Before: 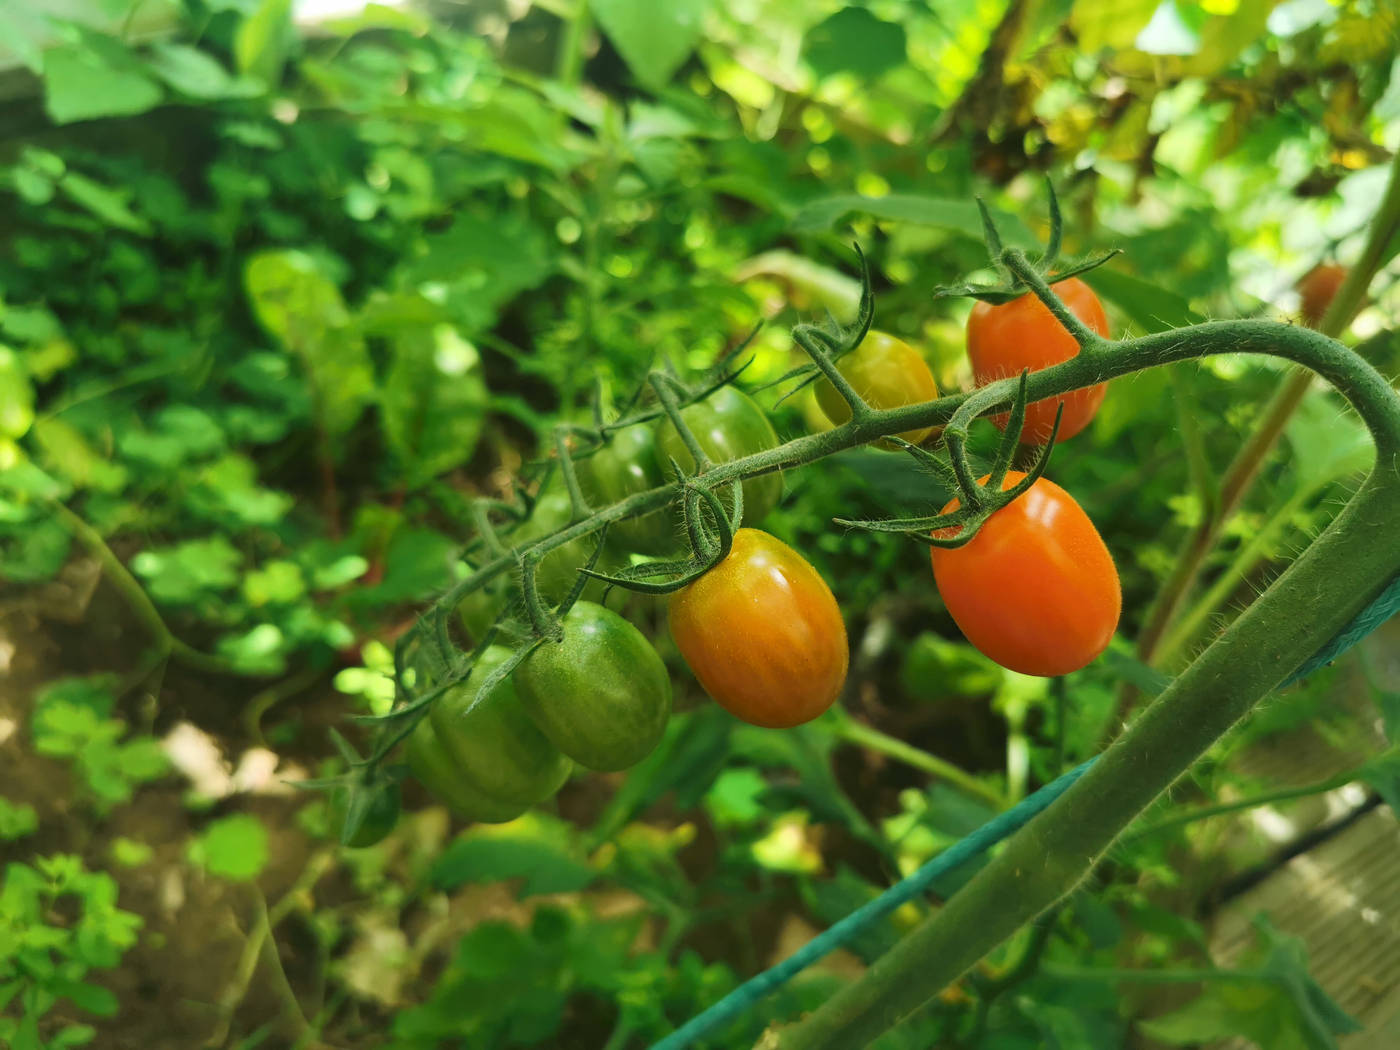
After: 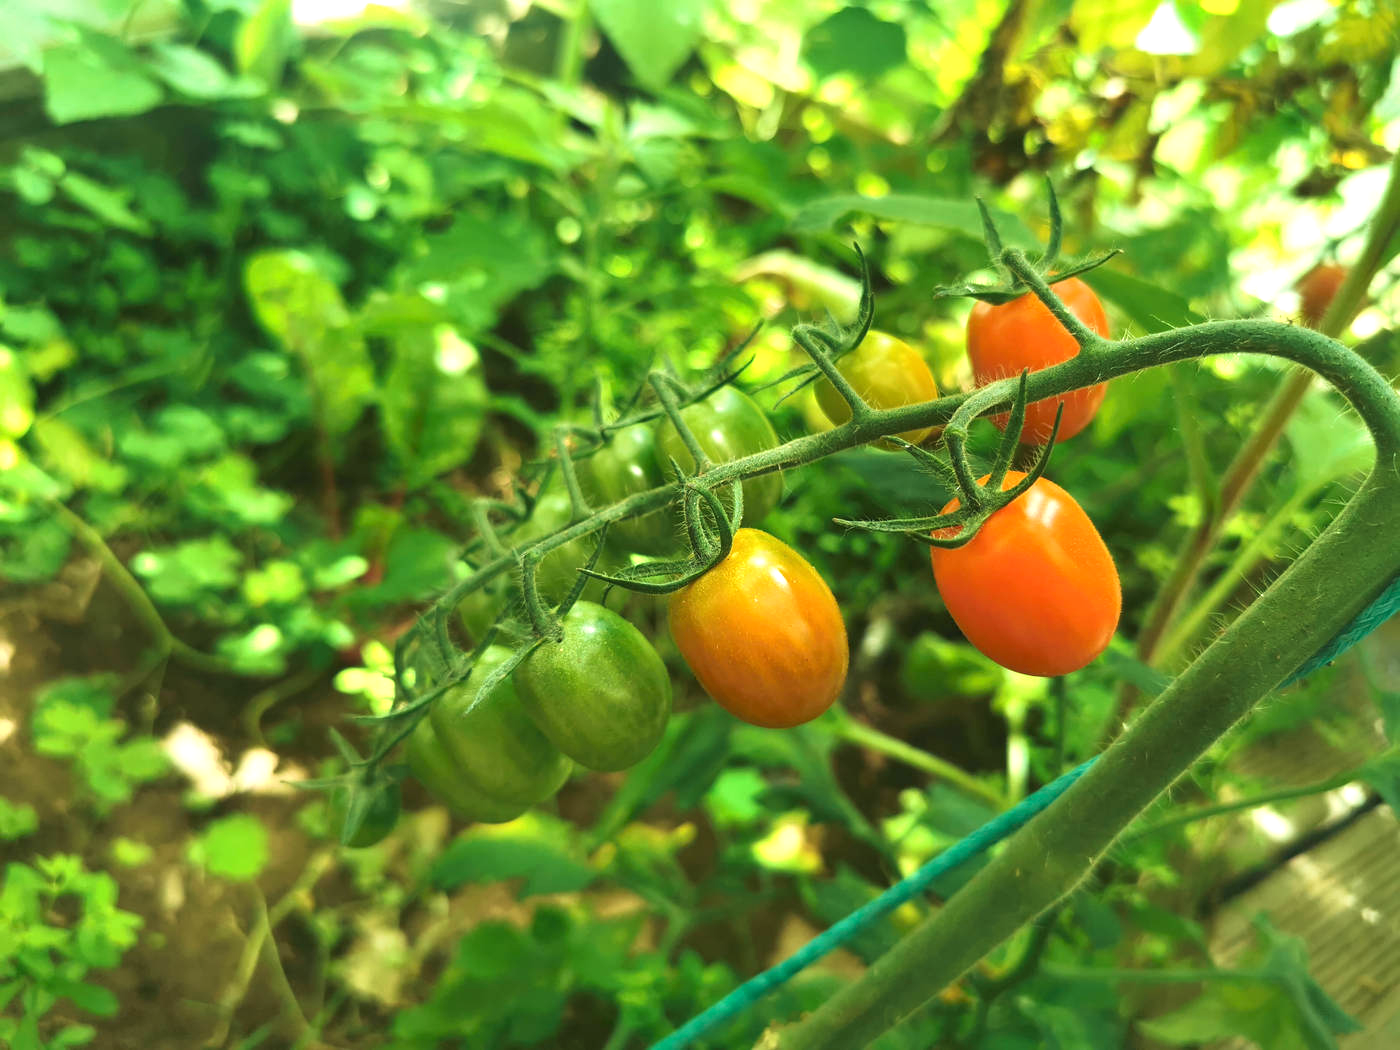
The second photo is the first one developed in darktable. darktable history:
exposure: black level correction 0, exposure 0.7 EV, compensate exposure bias true, compensate highlight preservation false
velvia: on, module defaults
